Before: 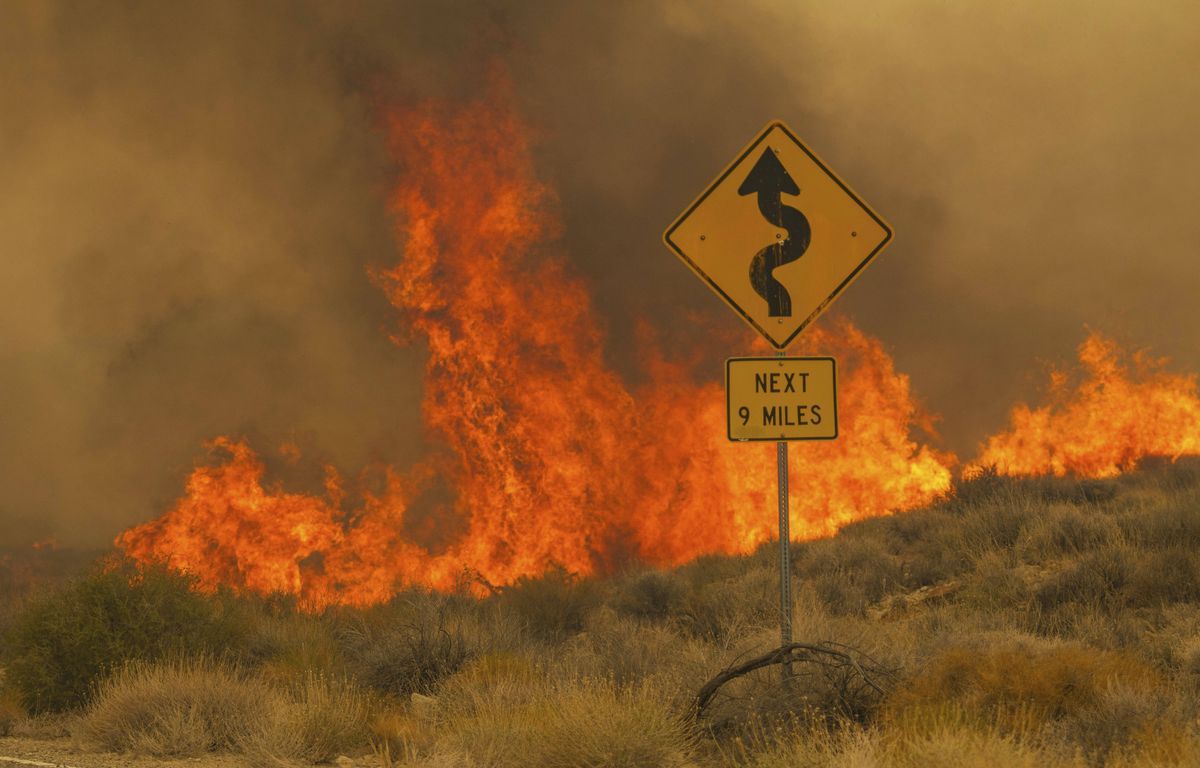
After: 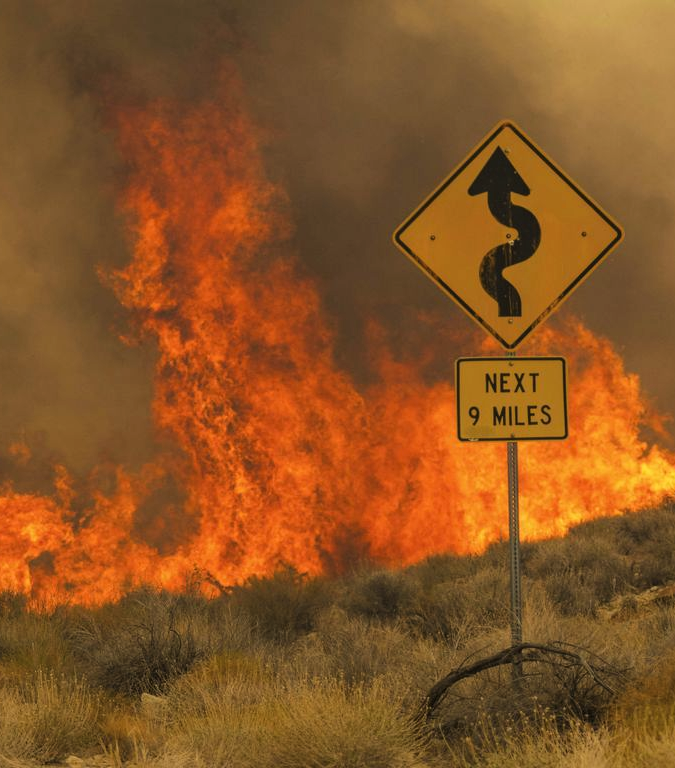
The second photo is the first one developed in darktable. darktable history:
crop and rotate: left 22.516%, right 21.234%
tone curve: curves: ch0 [(0.021, 0) (0.104, 0.052) (0.496, 0.526) (0.737, 0.783) (1, 1)], color space Lab, linked channels, preserve colors none
